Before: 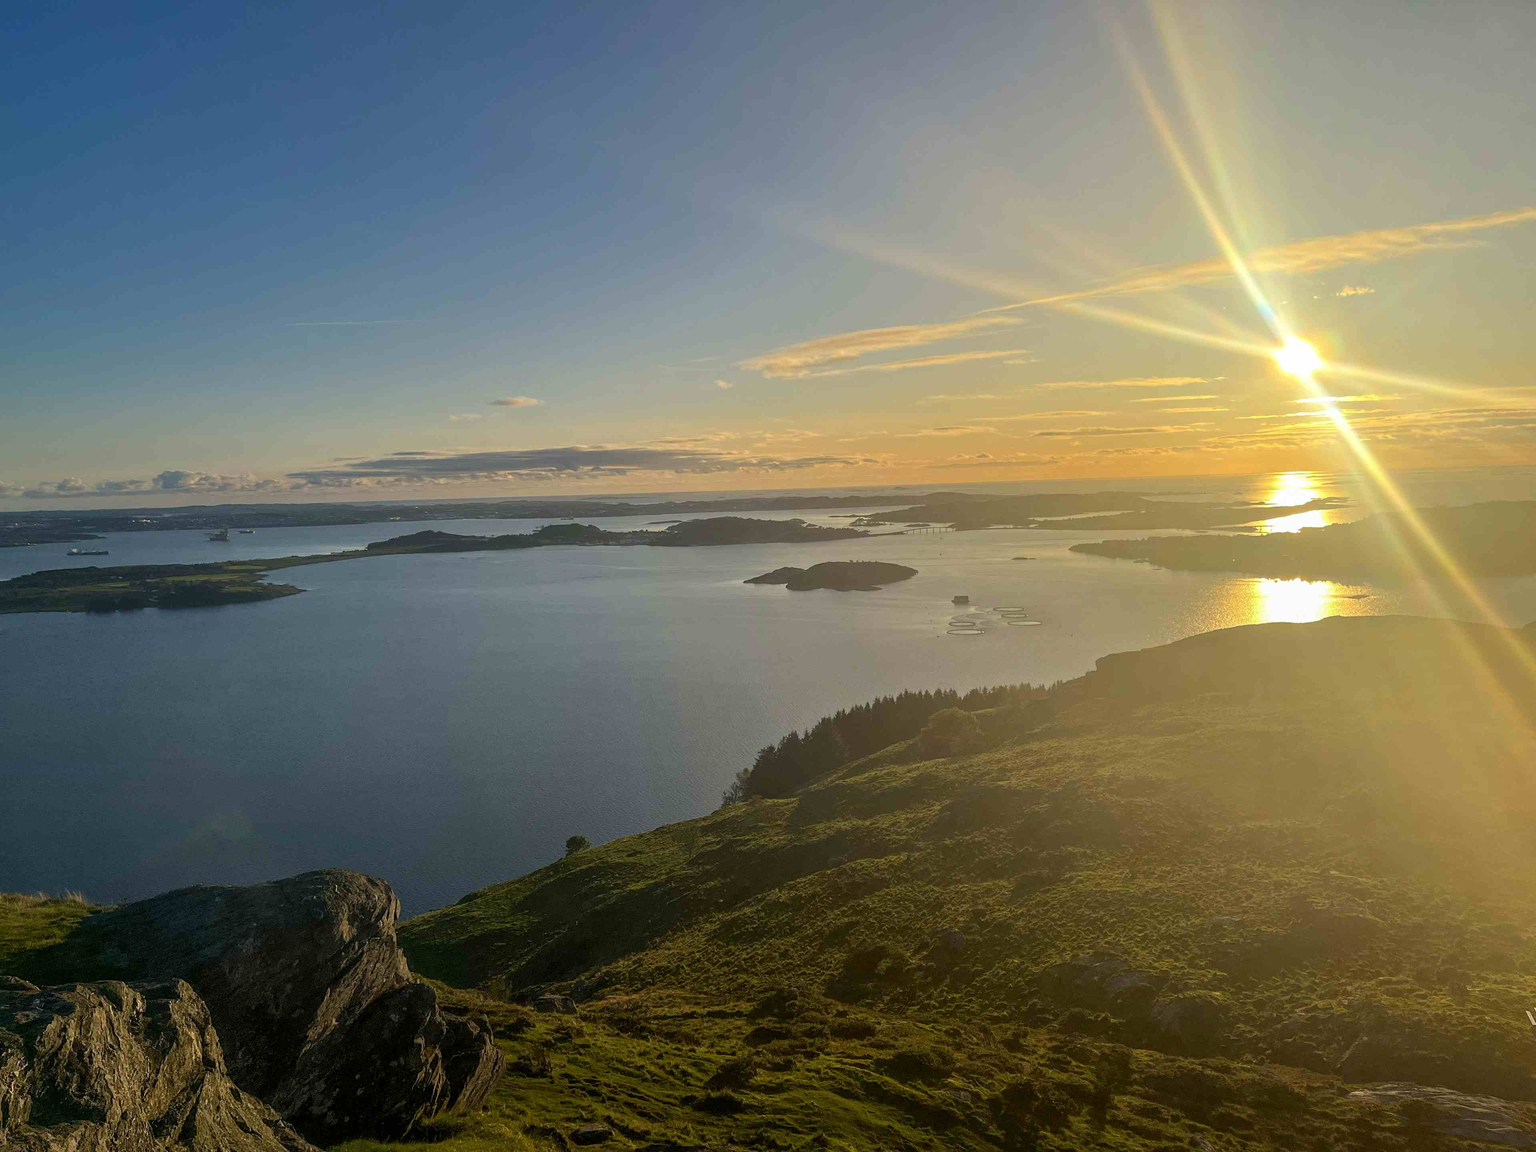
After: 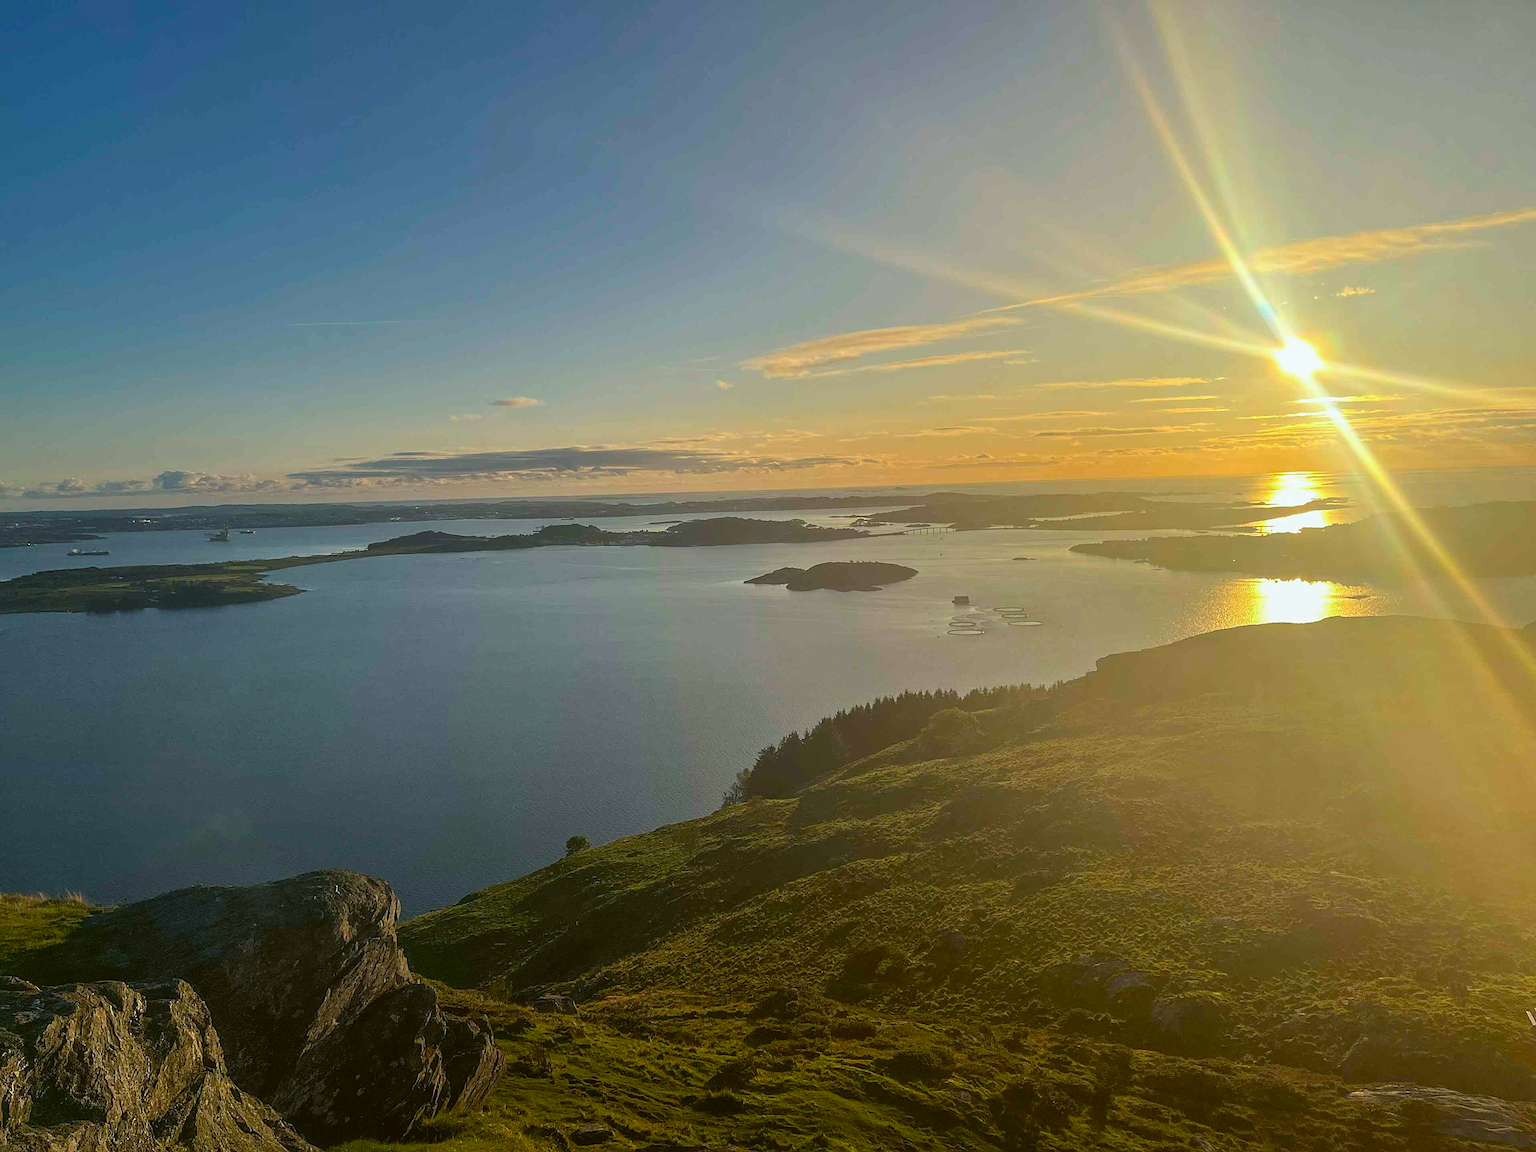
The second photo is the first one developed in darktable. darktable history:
sharpen: on, module defaults
color balance: lift [1.004, 1.002, 1.002, 0.998], gamma [1, 1.007, 1.002, 0.993], gain [1, 0.977, 1.013, 1.023], contrast -3.64%
